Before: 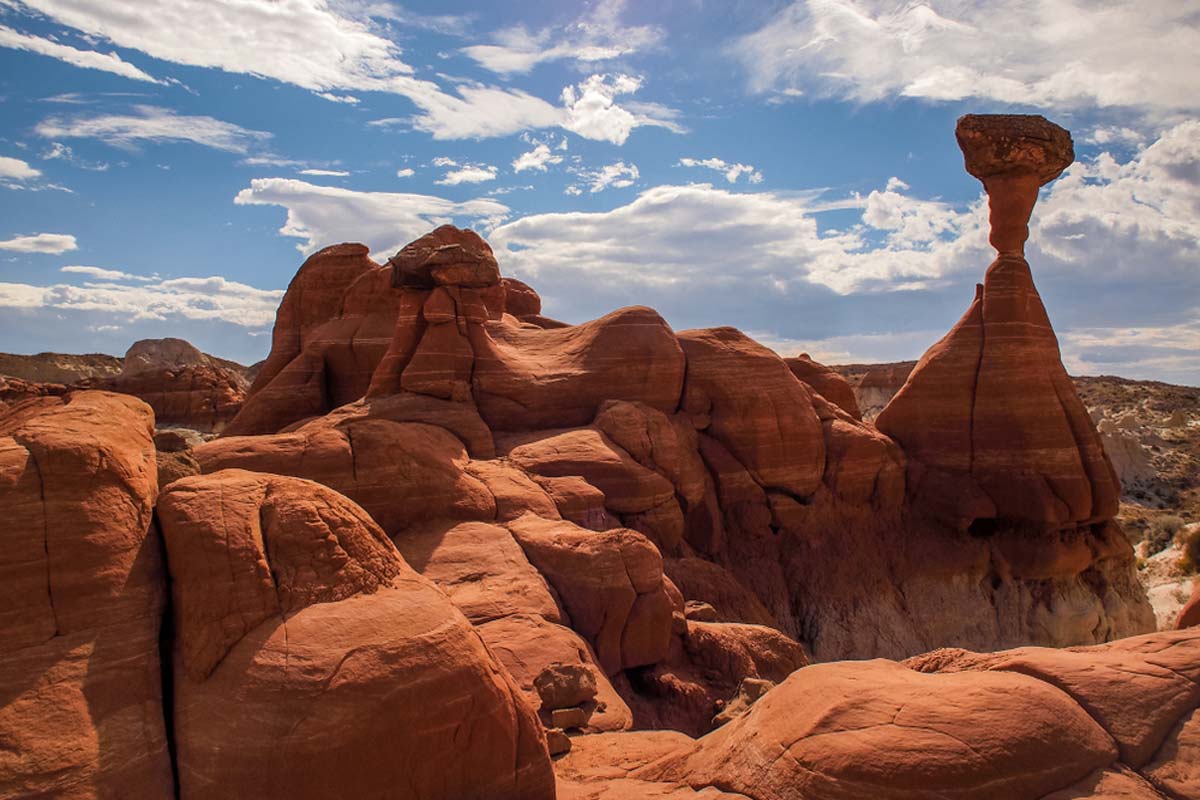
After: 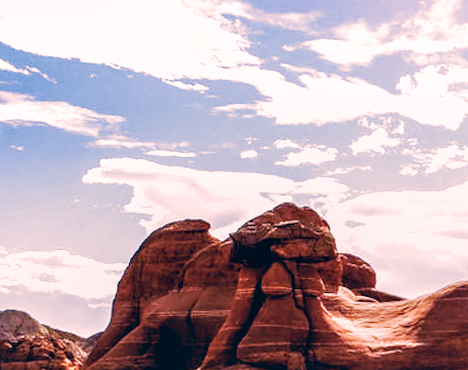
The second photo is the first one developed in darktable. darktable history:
crop and rotate: left 10.817%, top 0.062%, right 47.194%, bottom 53.626%
white balance: red 0.954, blue 1.079
rotate and perspective: rotation 0.215°, lens shift (vertical) -0.139, crop left 0.069, crop right 0.939, crop top 0.002, crop bottom 0.996
color correction: highlights a* 14.46, highlights b* 5.85, shadows a* -5.53, shadows b* -15.24, saturation 0.85
filmic rgb: black relative exposure -6.43 EV, white relative exposure 2.43 EV, threshold 3 EV, hardness 5.27, latitude 0.1%, contrast 1.425, highlights saturation mix 2%, preserve chrominance no, color science v5 (2021), contrast in shadows safe, contrast in highlights safe, enable highlight reconstruction true
exposure: black level correction 0.008, exposure 0.979 EV, compensate highlight preservation false
contrast brightness saturation: saturation -0.05
local contrast: on, module defaults
